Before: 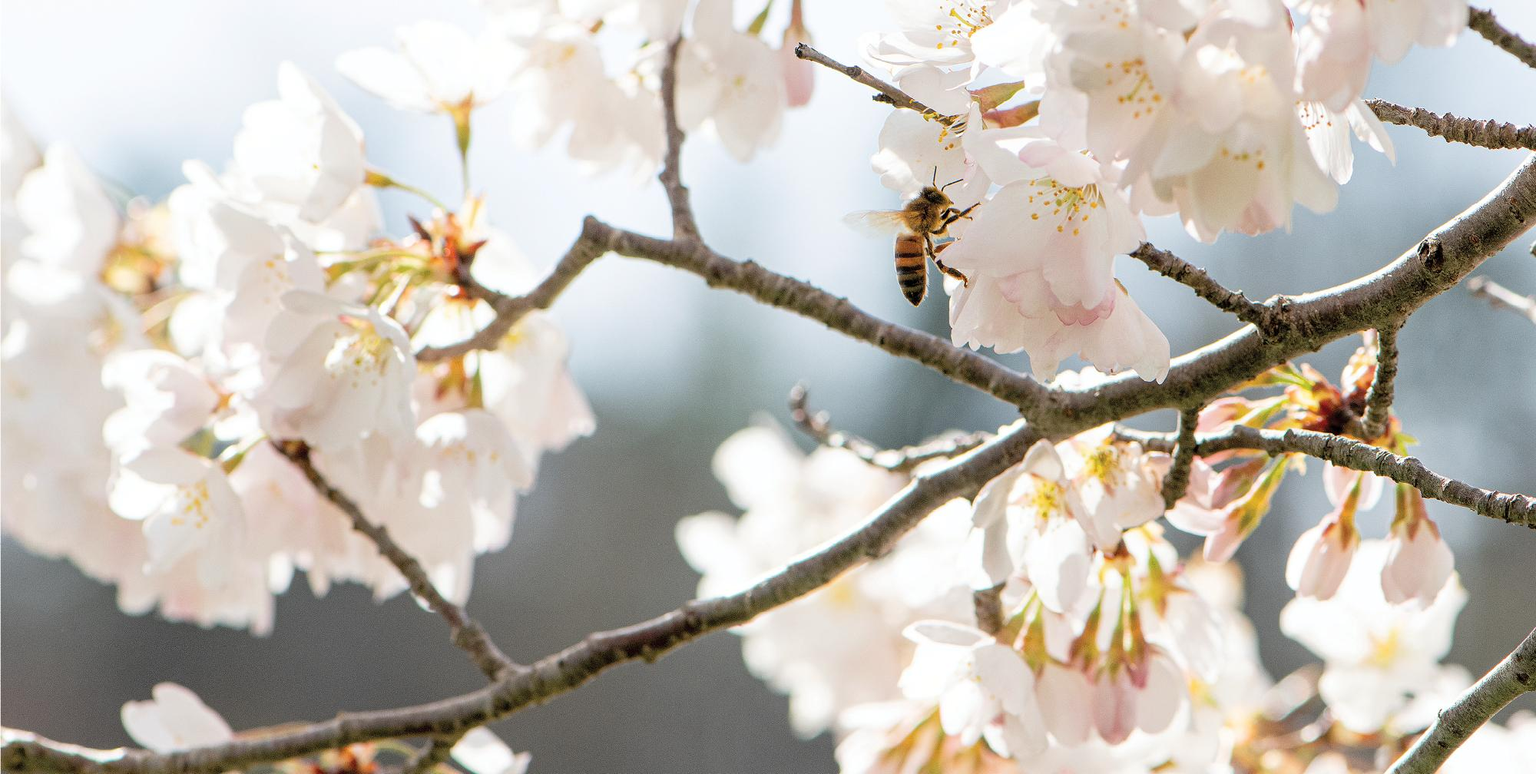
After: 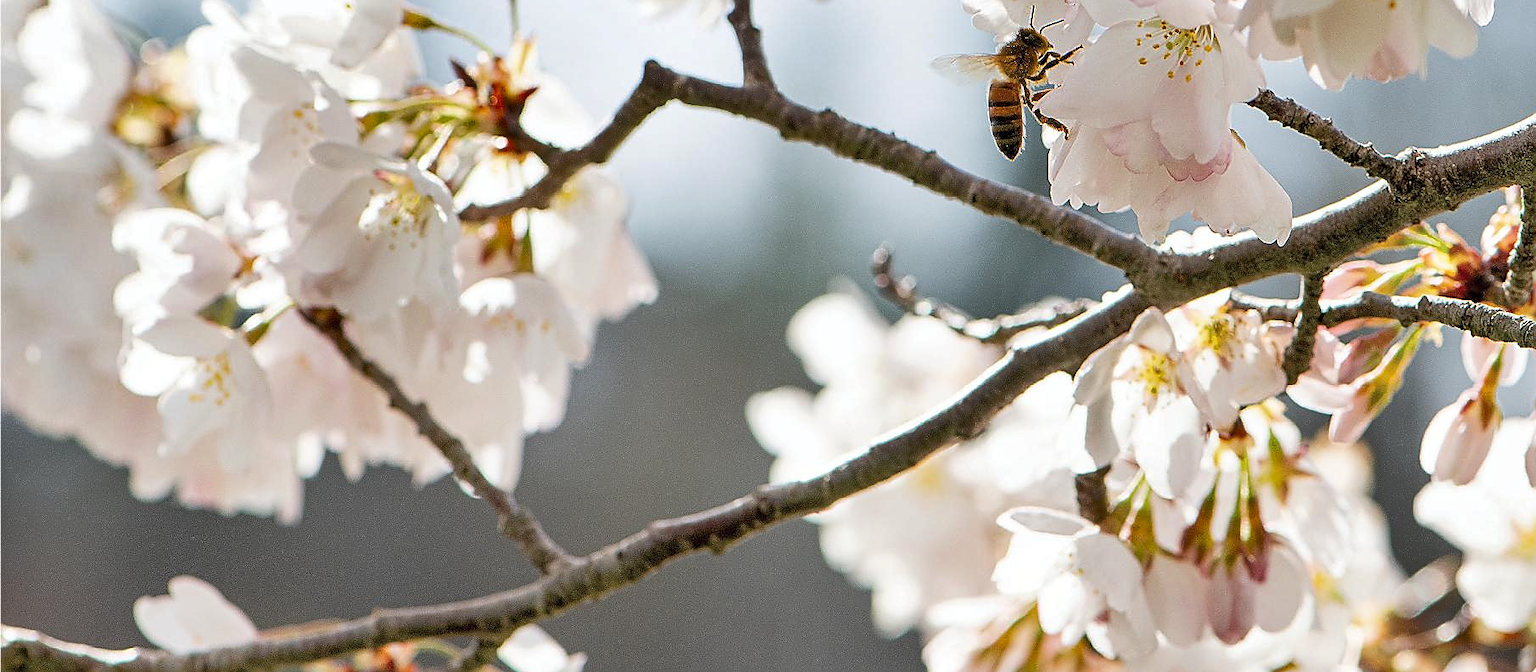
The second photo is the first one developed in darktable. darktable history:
shadows and highlights: shadows 40, highlights -54, highlights color adjustment 46%, low approximation 0.01, soften with gaussian
crop: top 20.916%, right 9.437%, bottom 0.316%
sharpen: radius 1.4, amount 1.25, threshold 0.7
